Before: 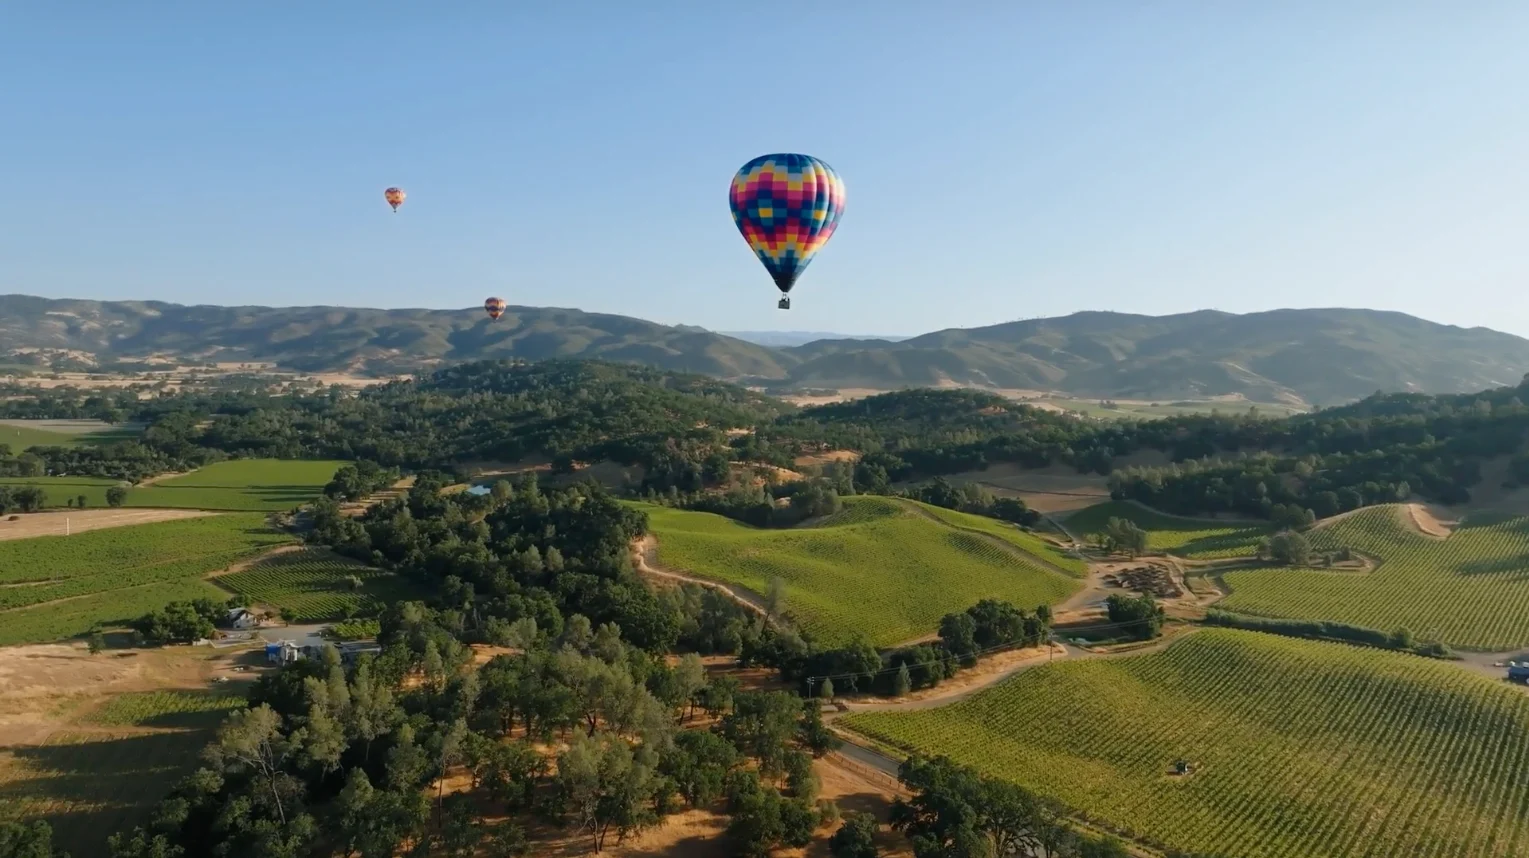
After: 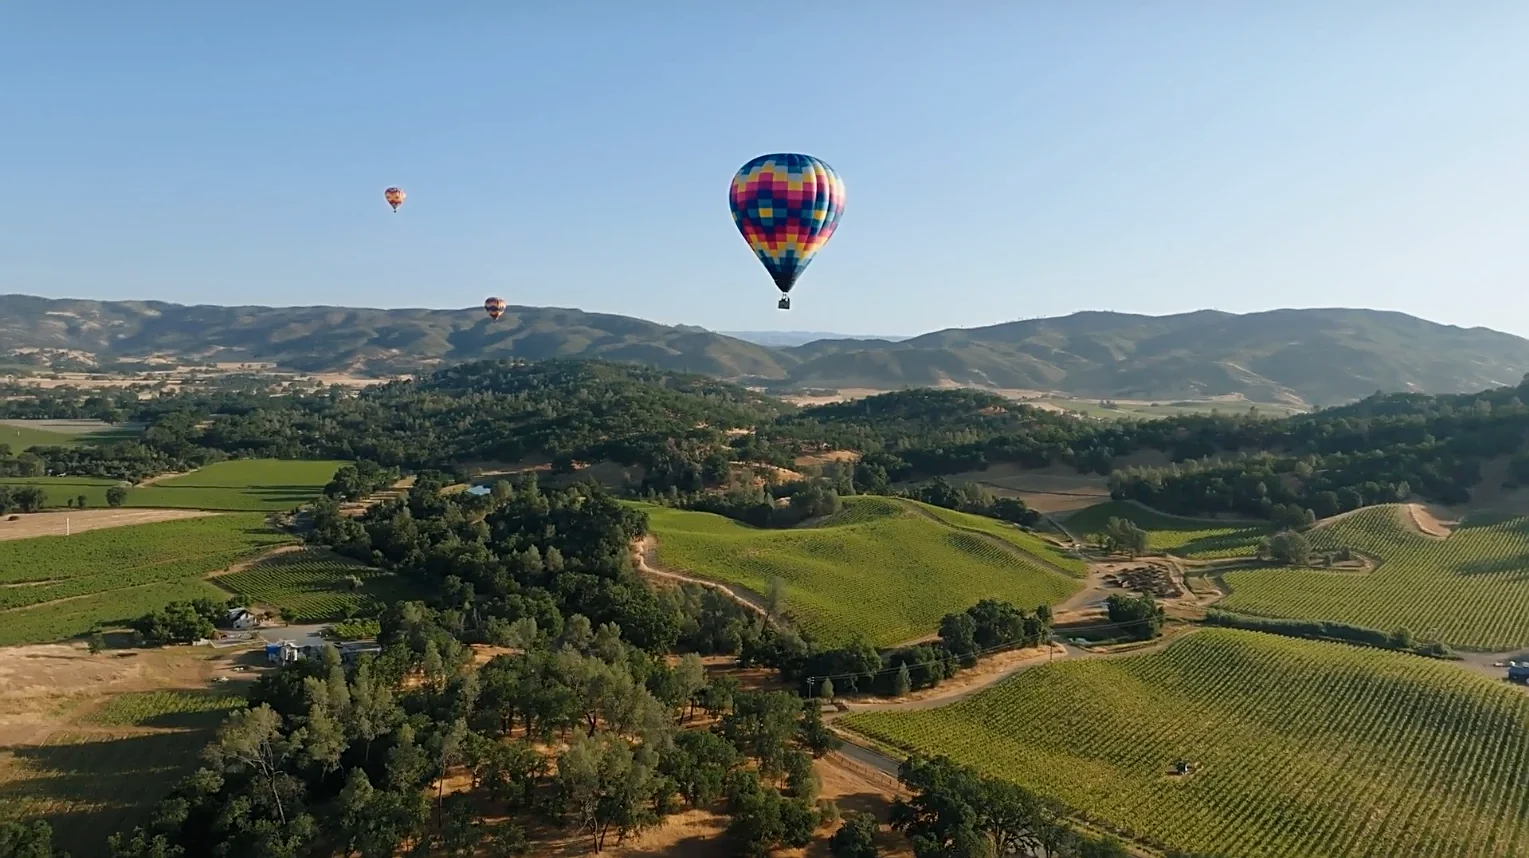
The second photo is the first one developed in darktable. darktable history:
shadows and highlights: shadows -12.5, white point adjustment 4, highlights 28.33
exposure: exposure -0.151 EV, compensate highlight preservation false
sharpen: on, module defaults
